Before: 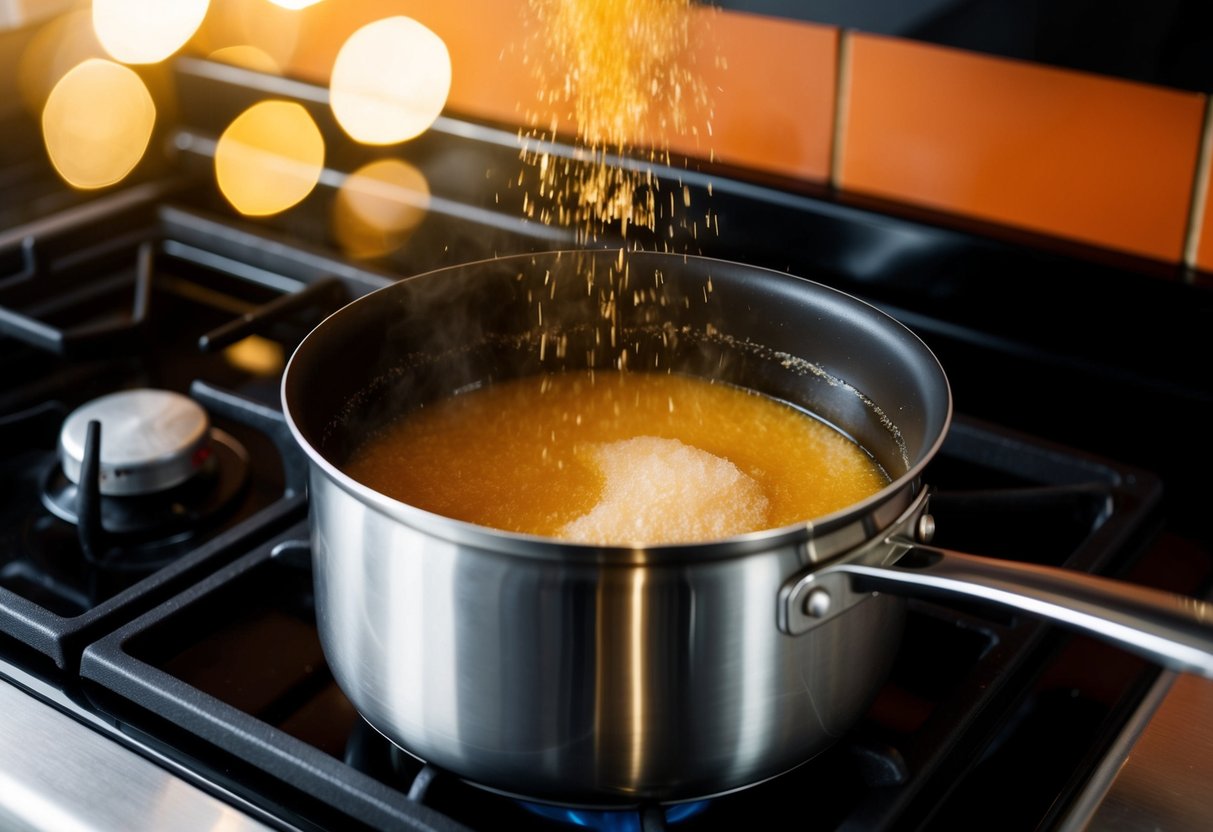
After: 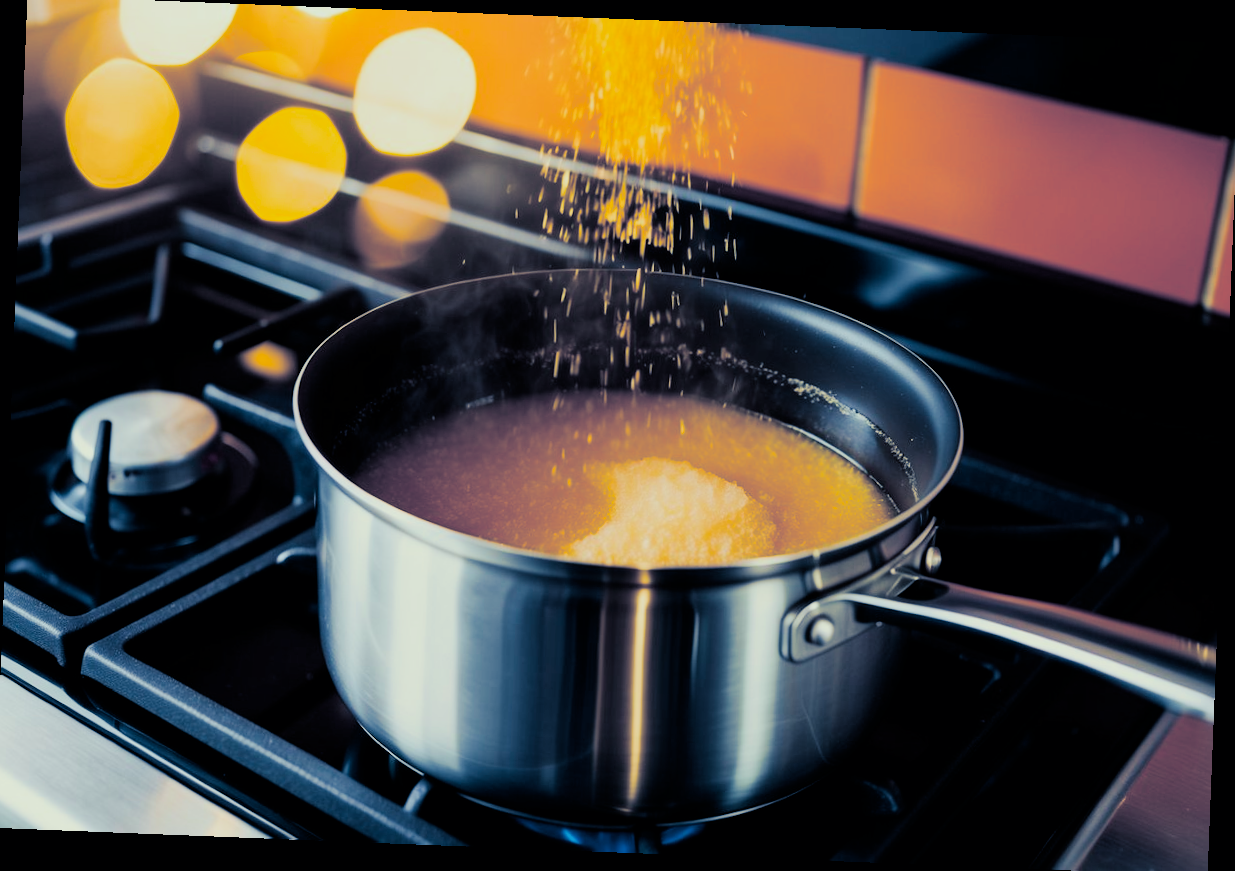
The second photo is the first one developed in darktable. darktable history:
color correction: highlights a* -4.73, highlights b* 5.06, saturation 0.97
rotate and perspective: rotation 2.27°, automatic cropping off
color balance rgb: perceptual saturation grading › global saturation 30%, global vibrance 20%
crop: left 0.434%, top 0.485%, right 0.244%, bottom 0.386%
tone equalizer: on, module defaults
exposure: black level correction 0, exposure 0.7 EV, compensate exposure bias true, compensate highlight preservation false
split-toning: shadows › hue 226.8°, shadows › saturation 0.84
filmic rgb: black relative exposure -7.15 EV, white relative exposure 5.36 EV, hardness 3.02
